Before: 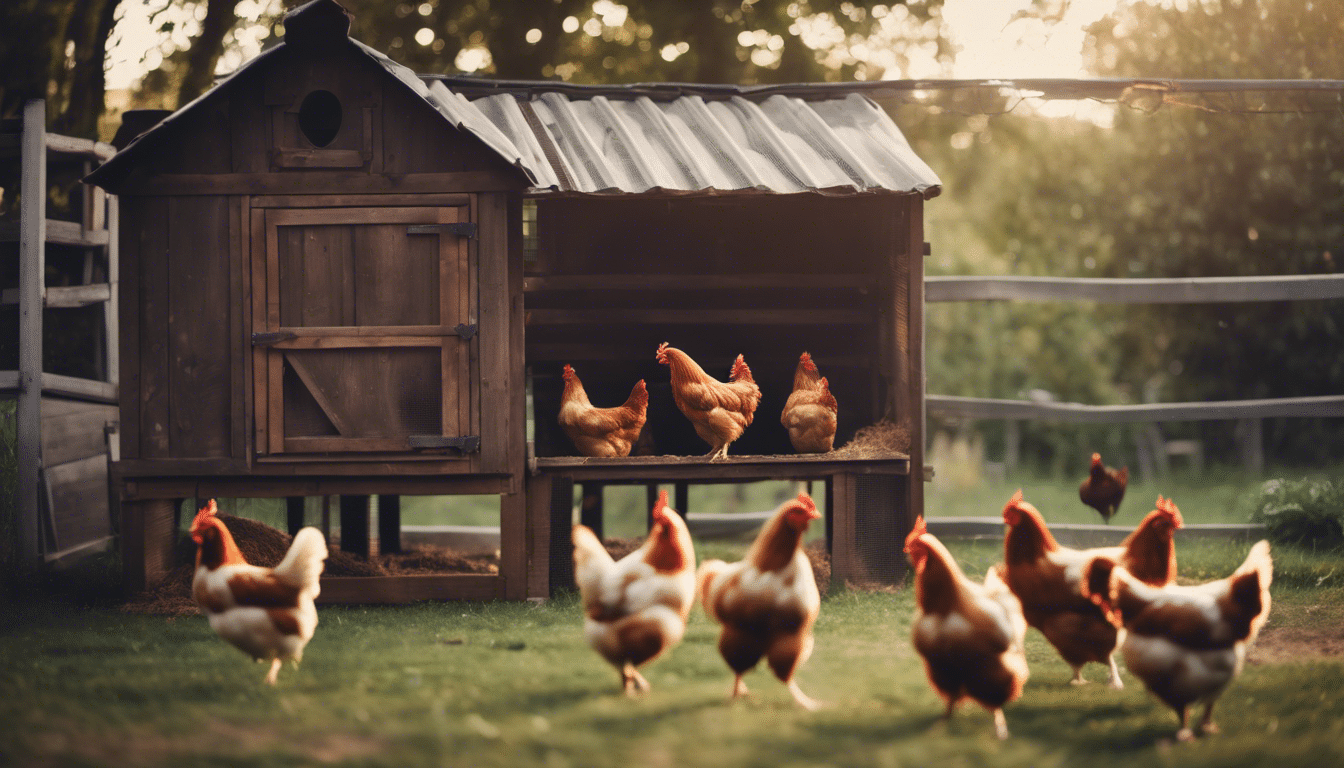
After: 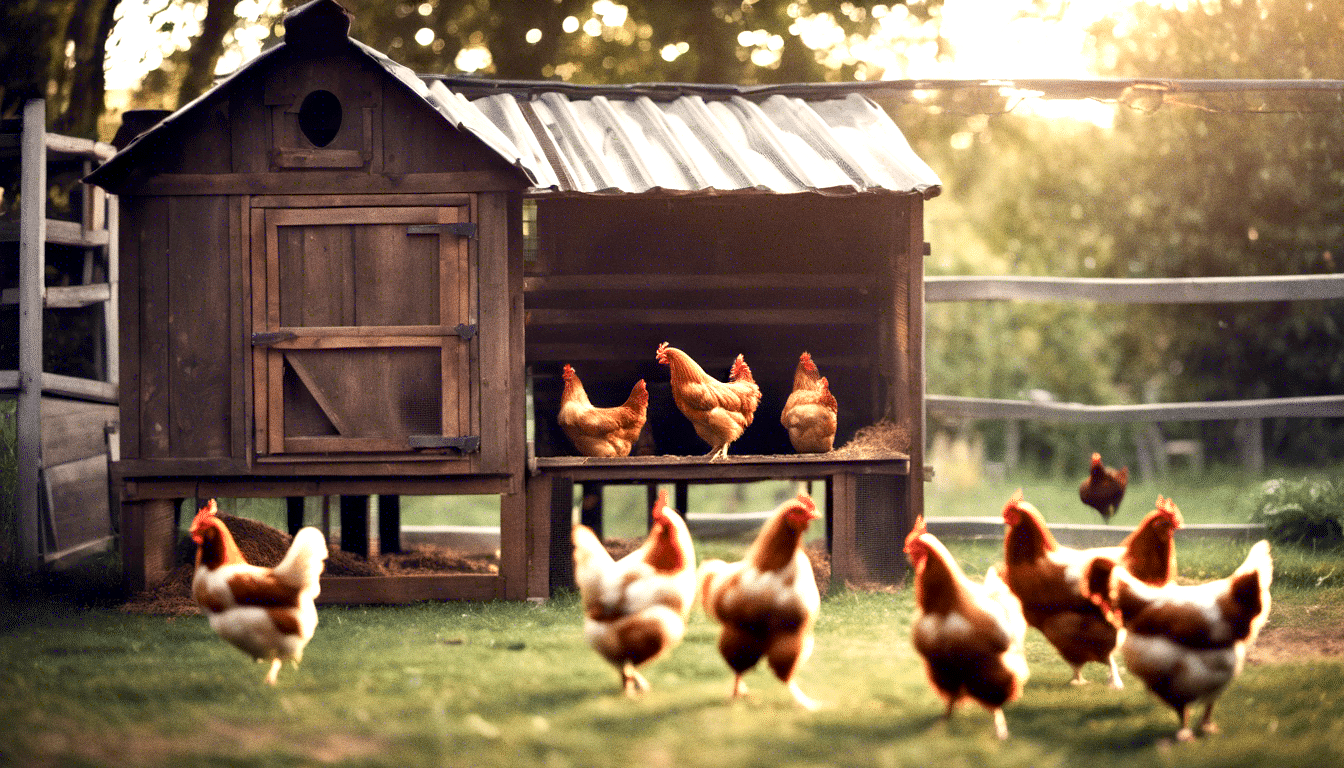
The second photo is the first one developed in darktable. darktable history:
grain: coarseness 0.09 ISO
exposure: black level correction 0.01, exposure 1 EV, compensate highlight preservation false
